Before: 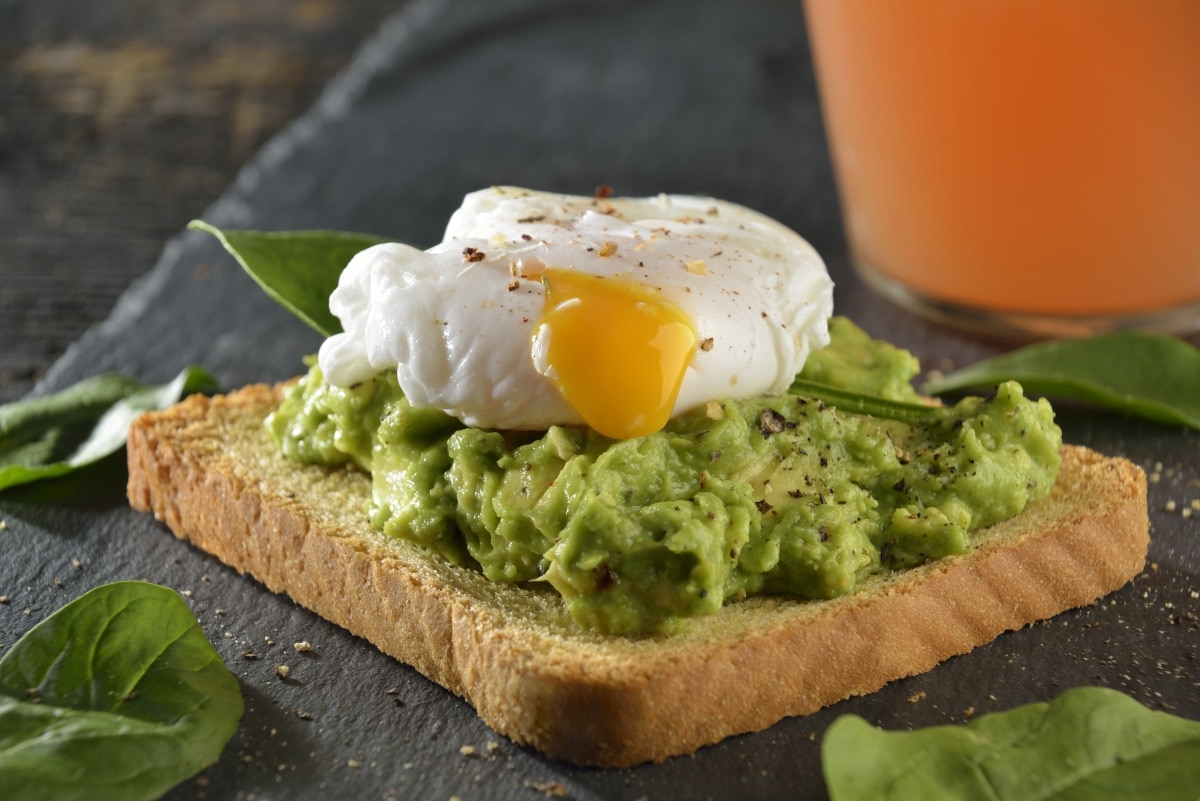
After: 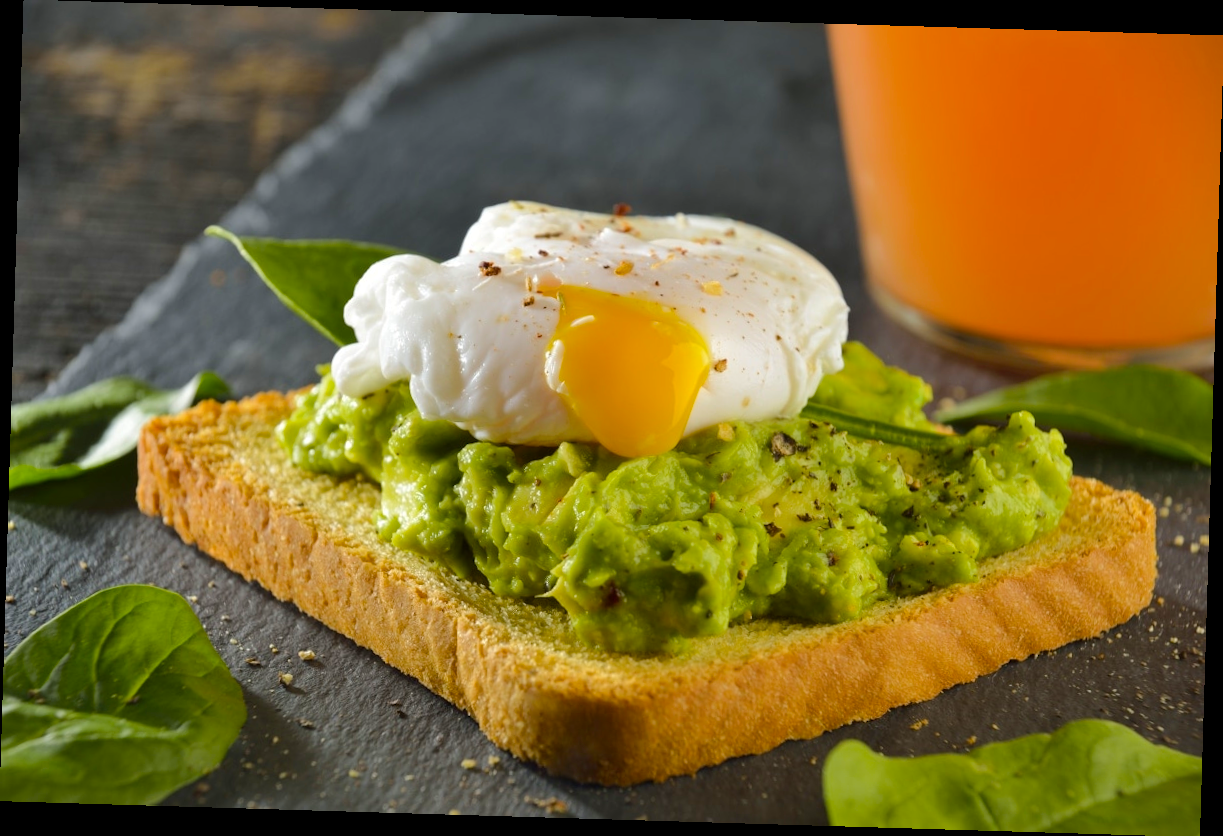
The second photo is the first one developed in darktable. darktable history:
color balance rgb: perceptual saturation grading › global saturation 25%, perceptual brilliance grading › mid-tones 10%, perceptual brilliance grading › shadows 15%, global vibrance 20%
rotate and perspective: rotation 1.72°, automatic cropping off
